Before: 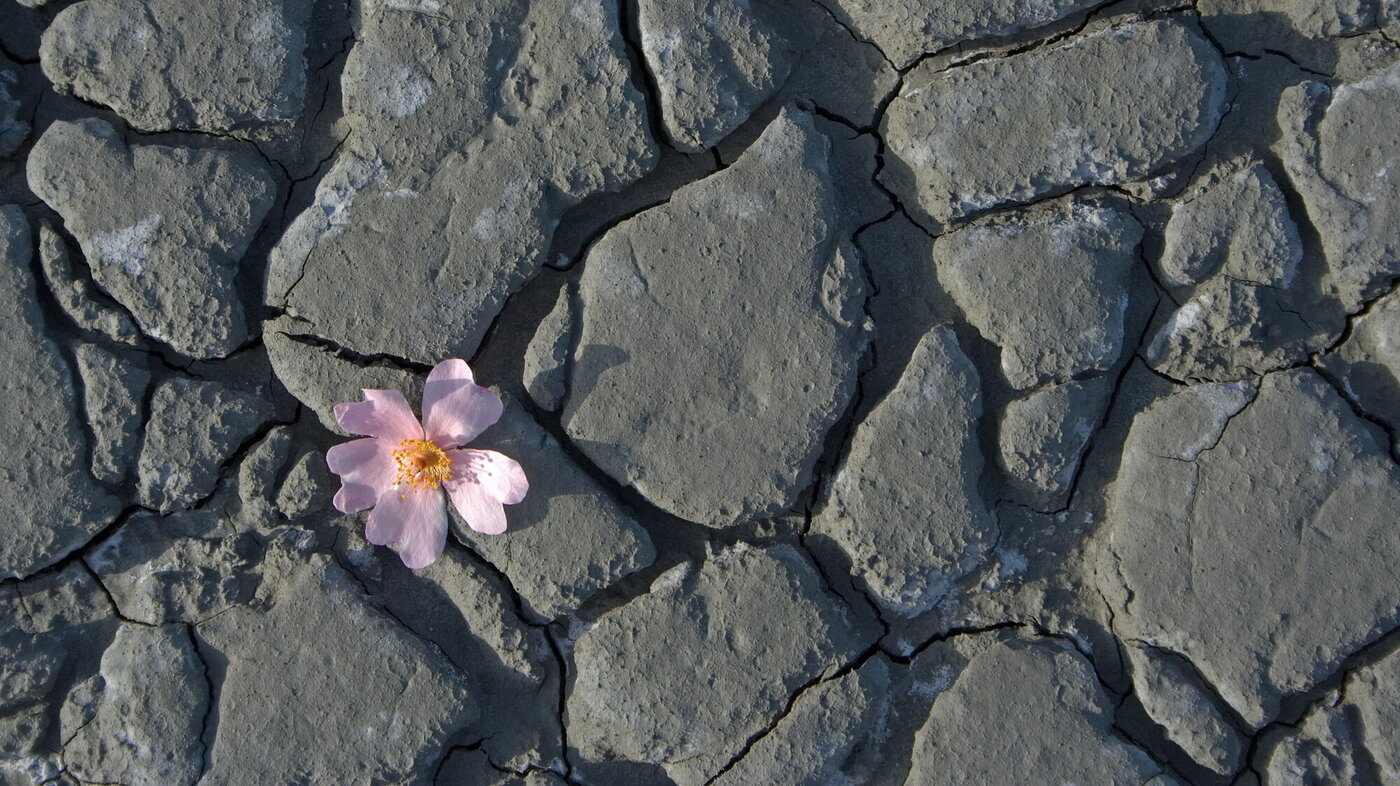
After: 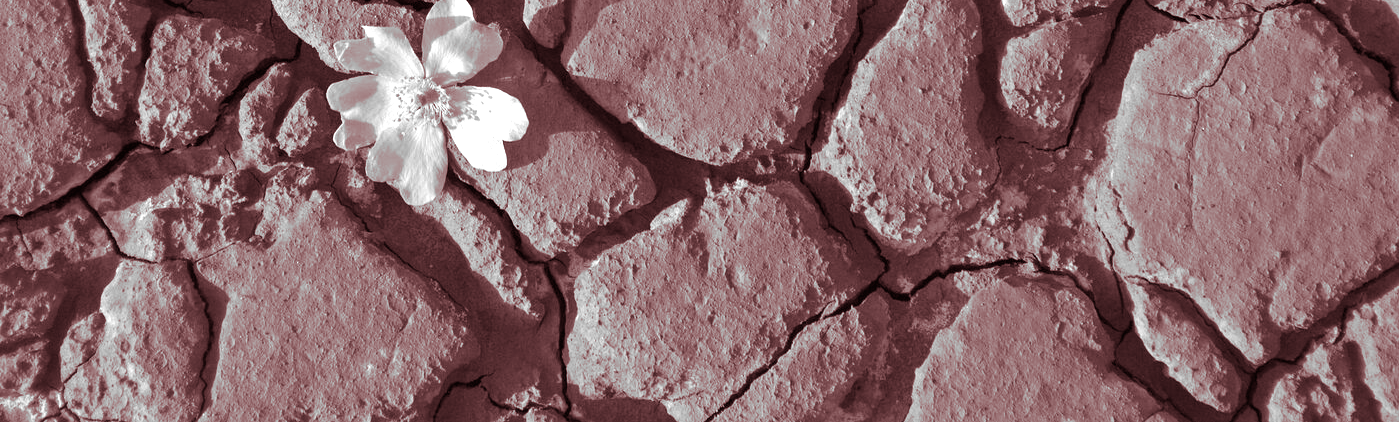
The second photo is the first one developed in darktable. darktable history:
exposure: black level correction -0.001, exposure 0.9 EV, compensate exposure bias true, compensate highlight preservation false
crop and rotate: top 46.237%
monochrome: a 32, b 64, size 2.3
split-toning: highlights › hue 187.2°, highlights › saturation 0.83, balance -68.05, compress 56.43%
